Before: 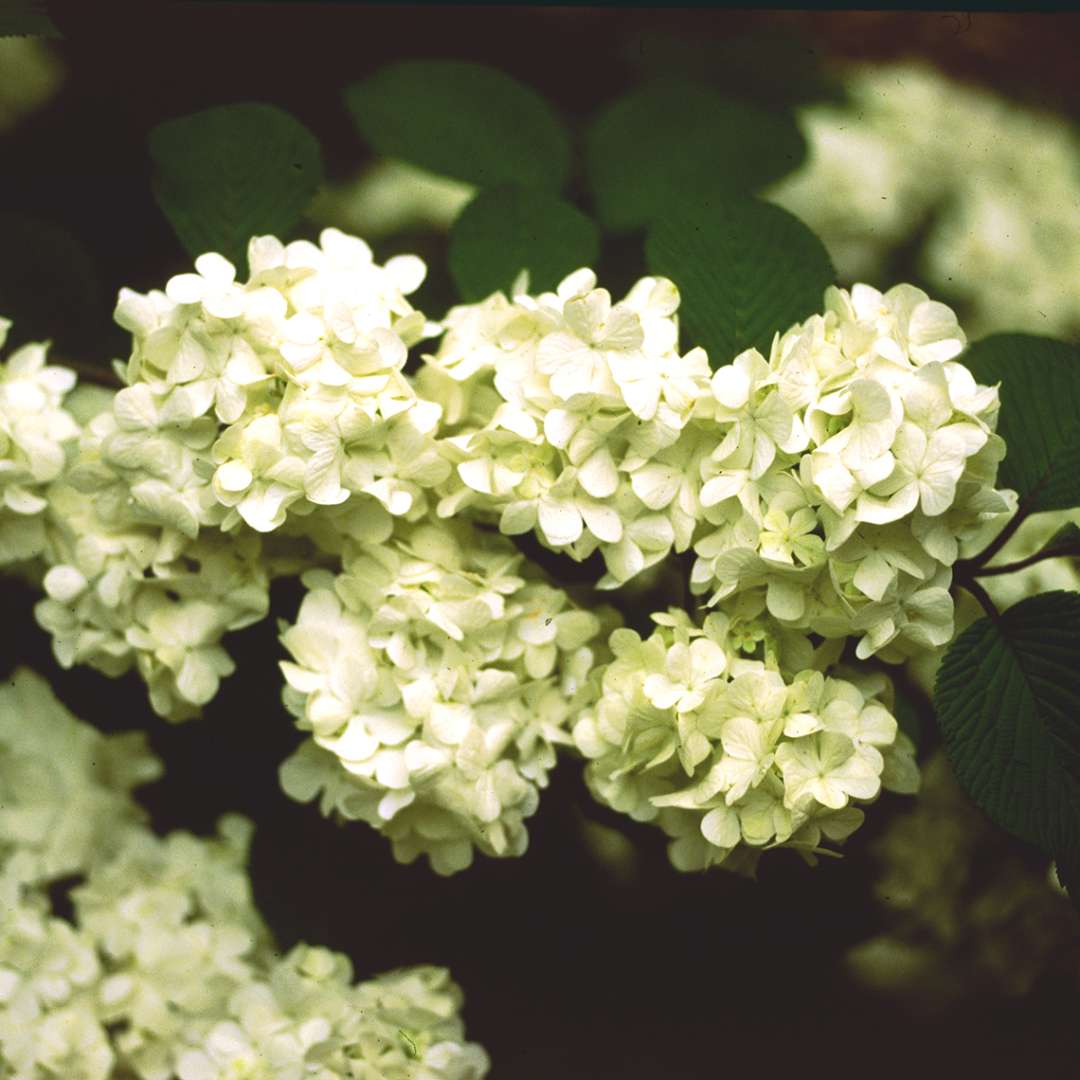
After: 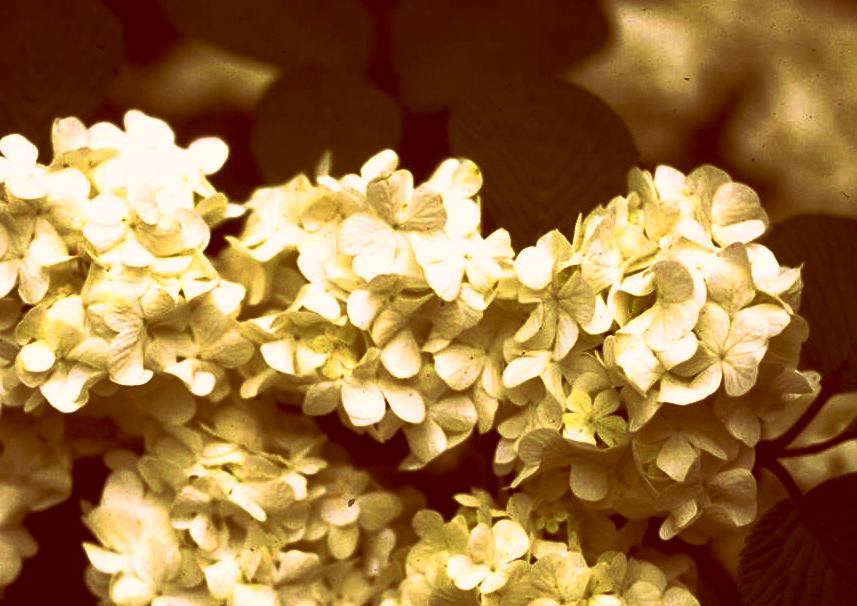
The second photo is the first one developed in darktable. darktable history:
crop: left 18.308%, top 11.067%, right 2.288%, bottom 32.751%
base curve: curves: ch0 [(0, 0) (0.564, 0.291) (0.802, 0.731) (1, 1)], preserve colors none
color correction: highlights a* 9.12, highlights b* 8.52, shadows a* 39.68, shadows b* 39.22, saturation 0.79
